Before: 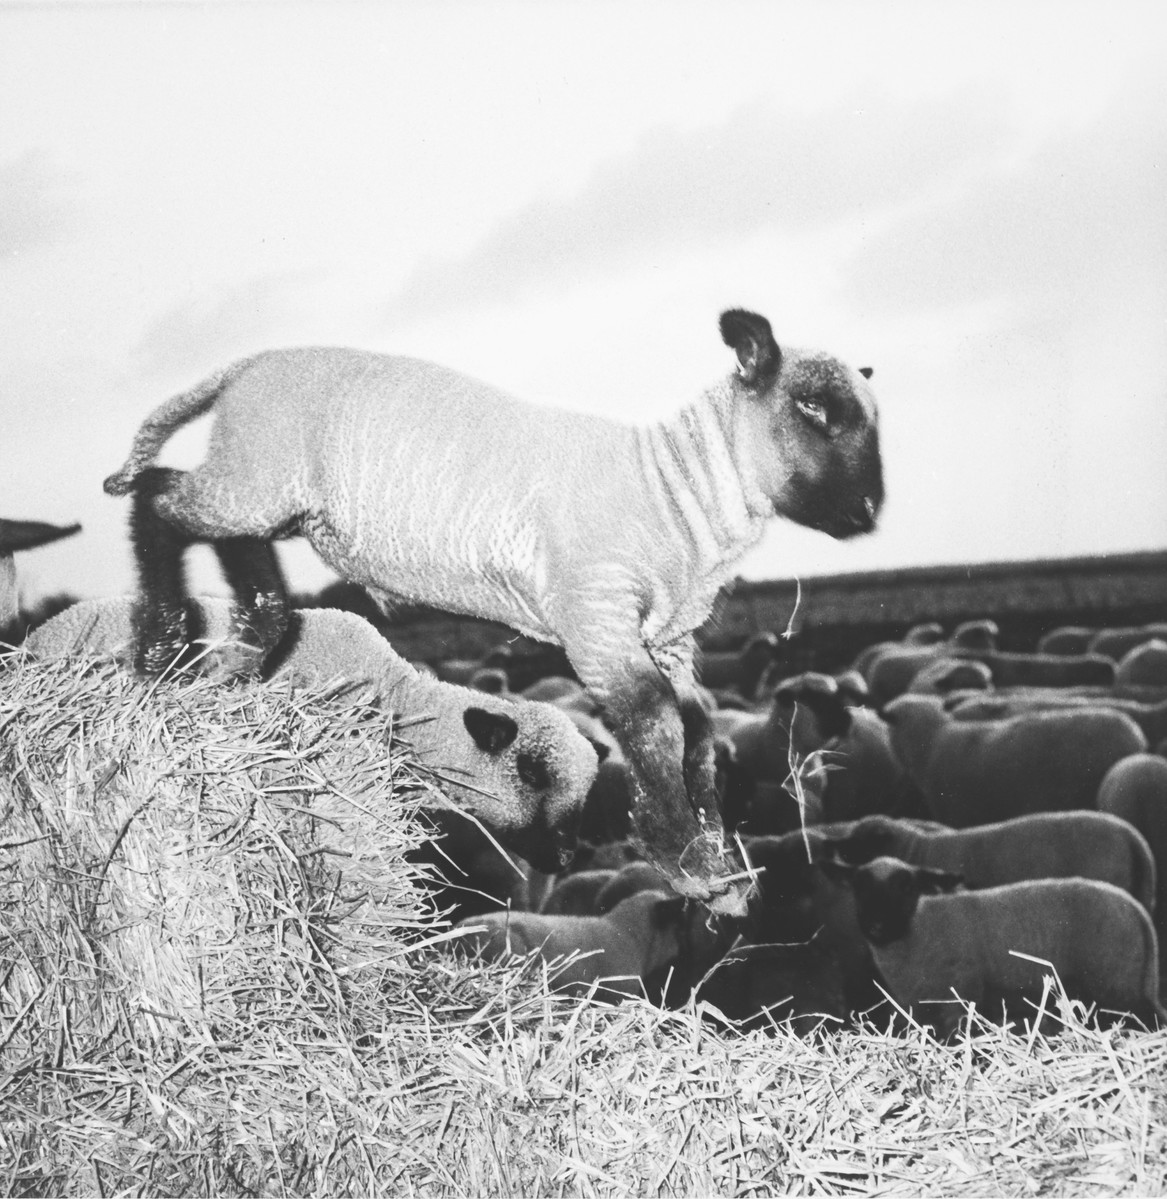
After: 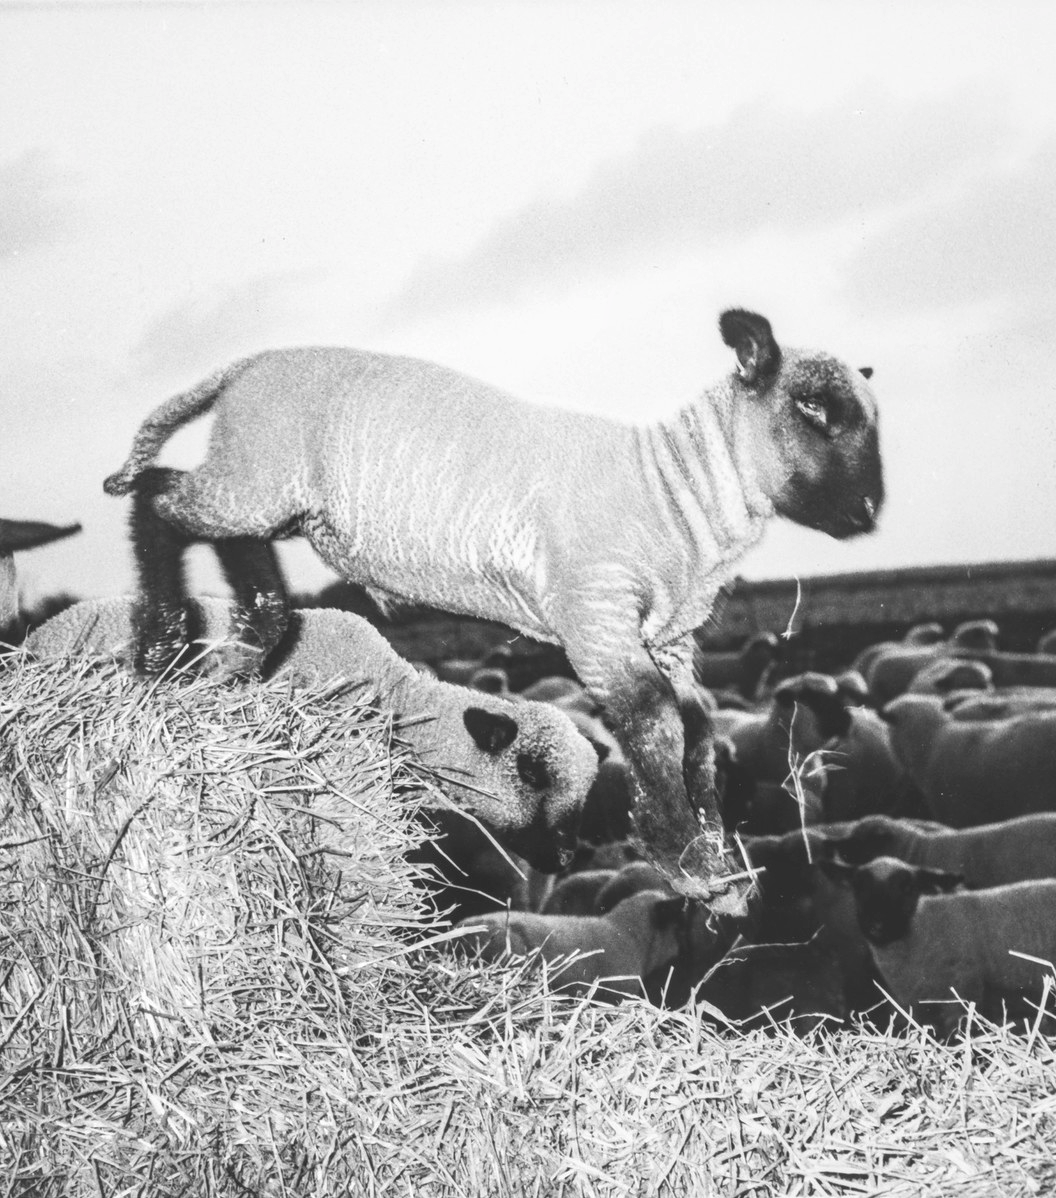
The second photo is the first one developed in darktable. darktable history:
crop: right 9.5%, bottom 0.026%
local contrast: on, module defaults
